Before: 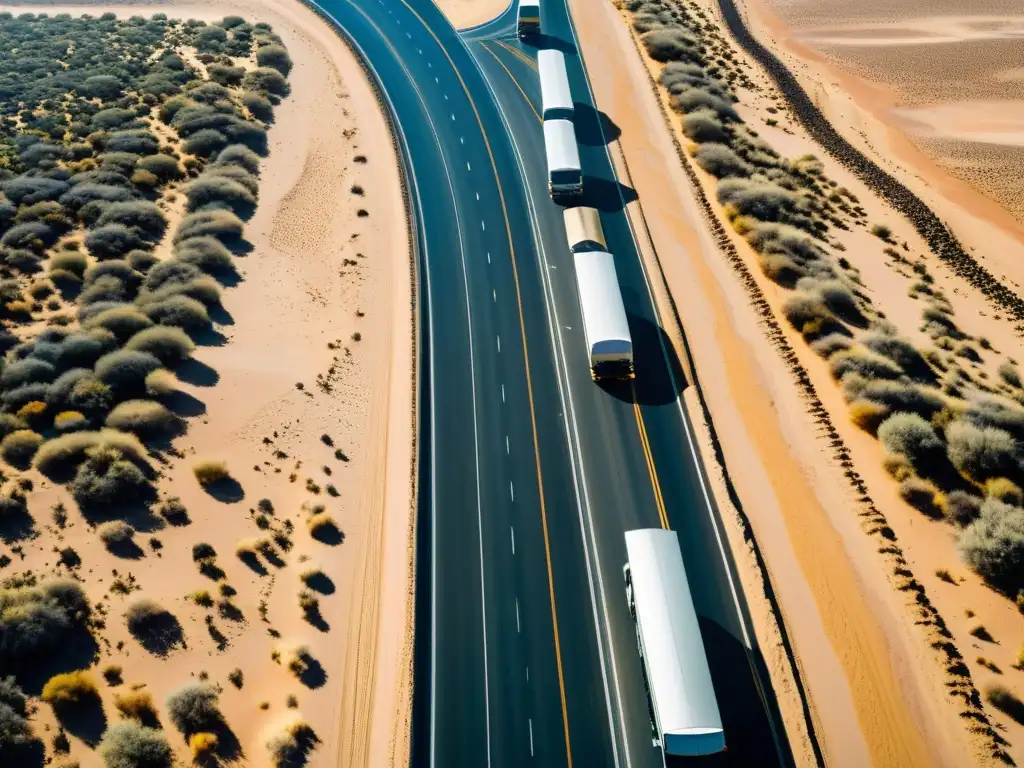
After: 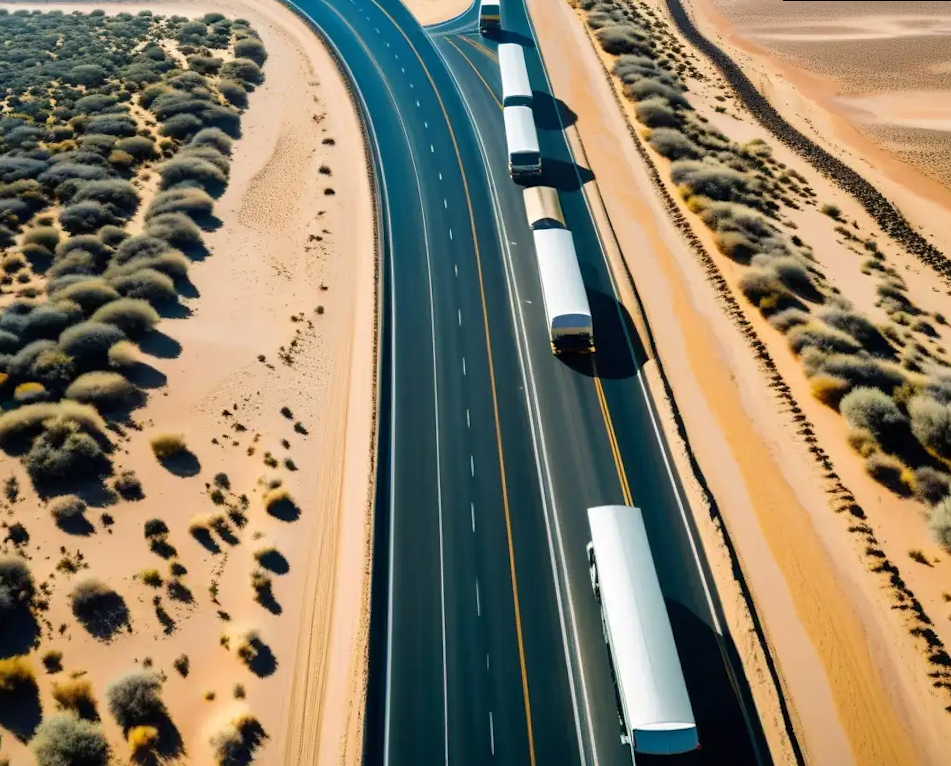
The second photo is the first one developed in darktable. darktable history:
tone equalizer: on, module defaults
exposure: compensate highlight preservation false
rotate and perspective: rotation 0.215°, lens shift (vertical) -0.139, crop left 0.069, crop right 0.939, crop top 0.002, crop bottom 0.996
